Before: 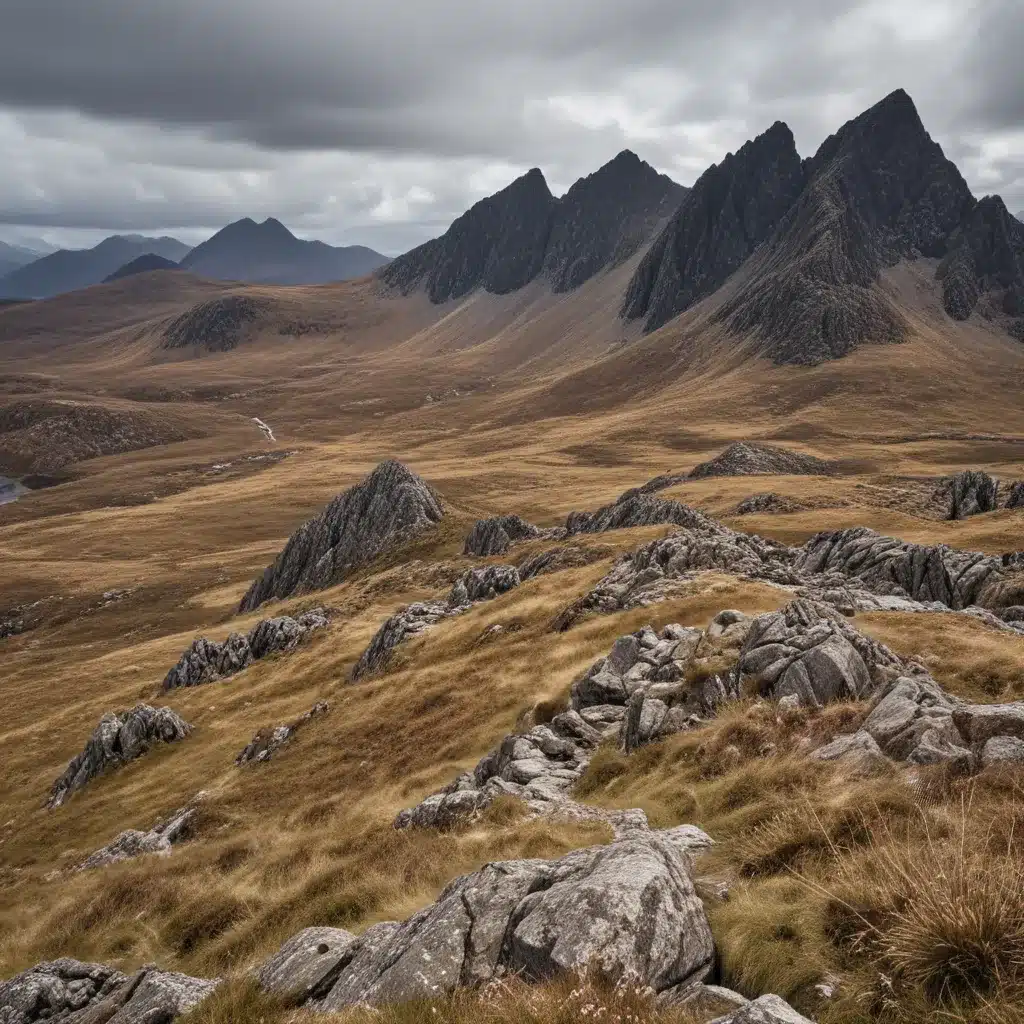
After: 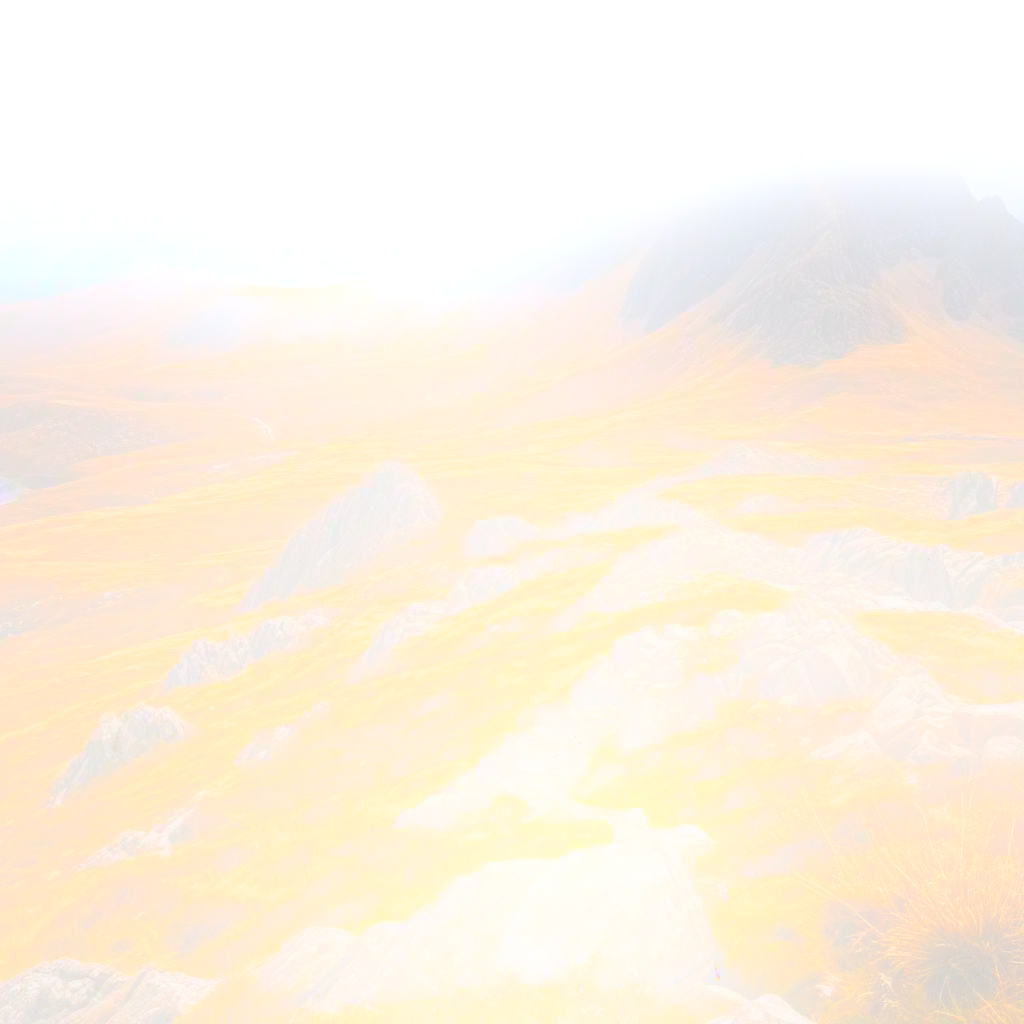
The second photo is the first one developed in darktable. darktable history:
tone curve: curves: ch0 [(0, 0) (0.003, 0.217) (0.011, 0.217) (0.025, 0.229) (0.044, 0.243) (0.069, 0.253) (0.1, 0.265) (0.136, 0.281) (0.177, 0.305) (0.224, 0.331) (0.277, 0.369) (0.335, 0.415) (0.399, 0.472) (0.468, 0.543) (0.543, 0.609) (0.623, 0.676) (0.709, 0.734) (0.801, 0.798) (0.898, 0.849) (1, 1)], preserve colors none
bloom: size 25%, threshold 5%, strength 90%
